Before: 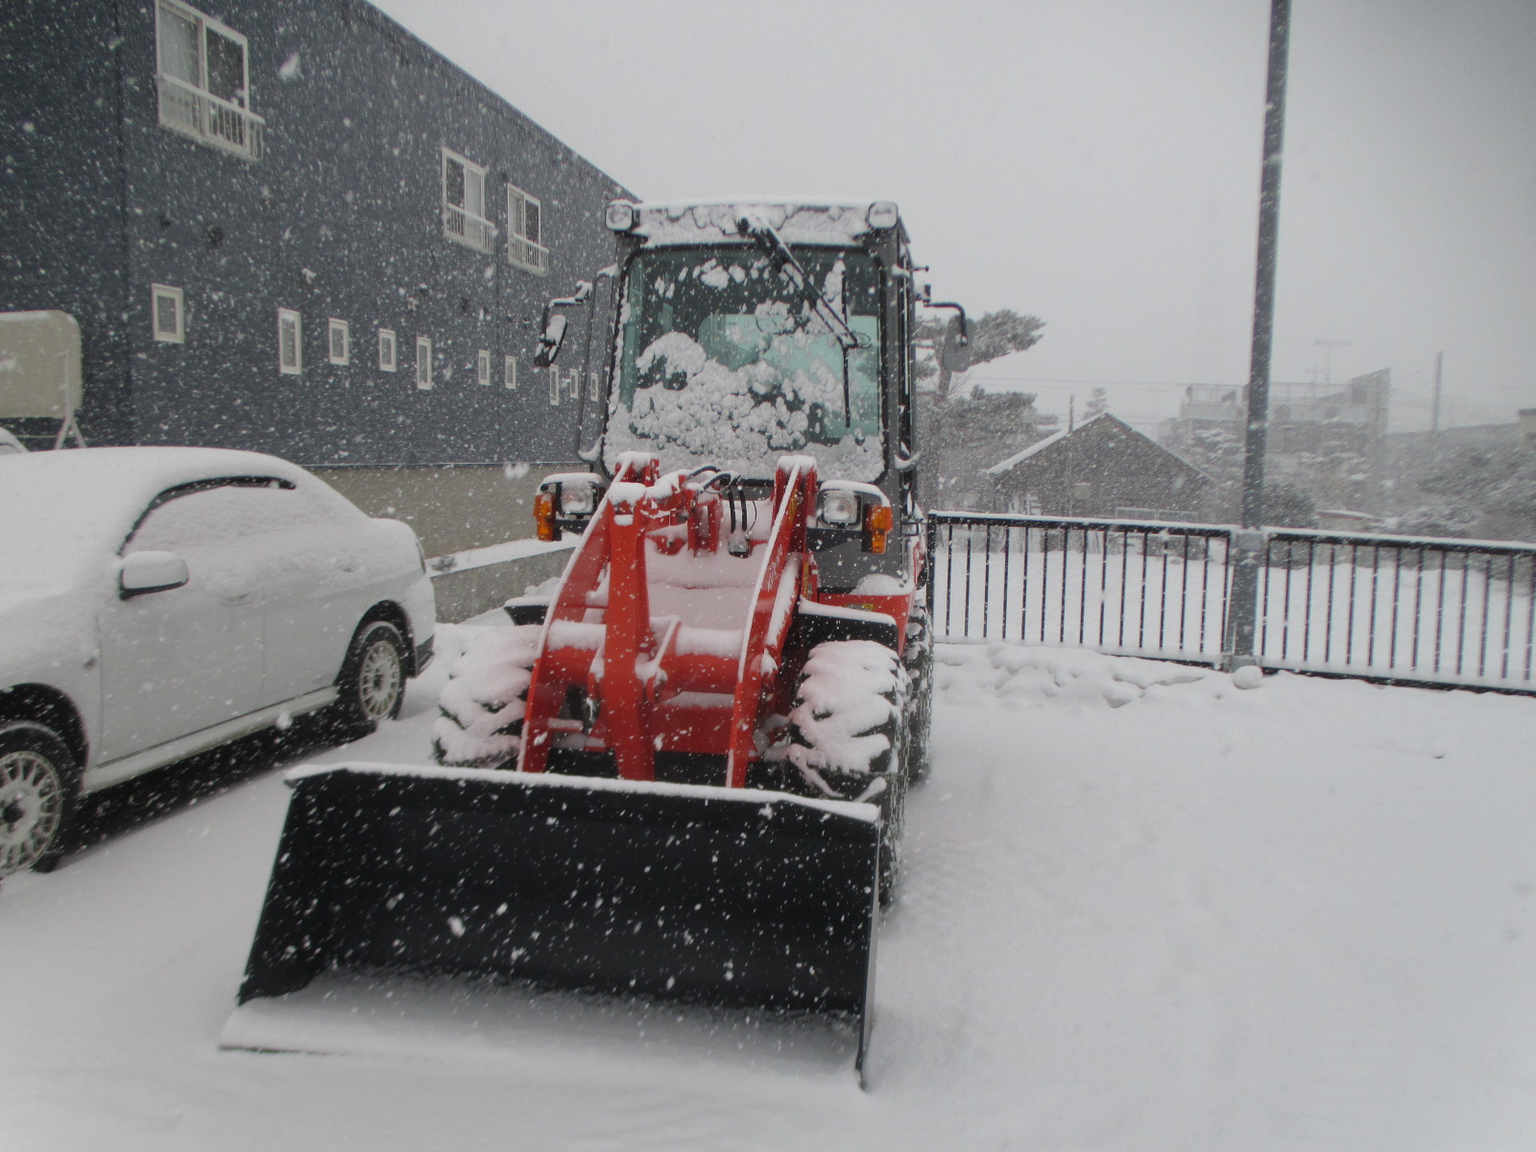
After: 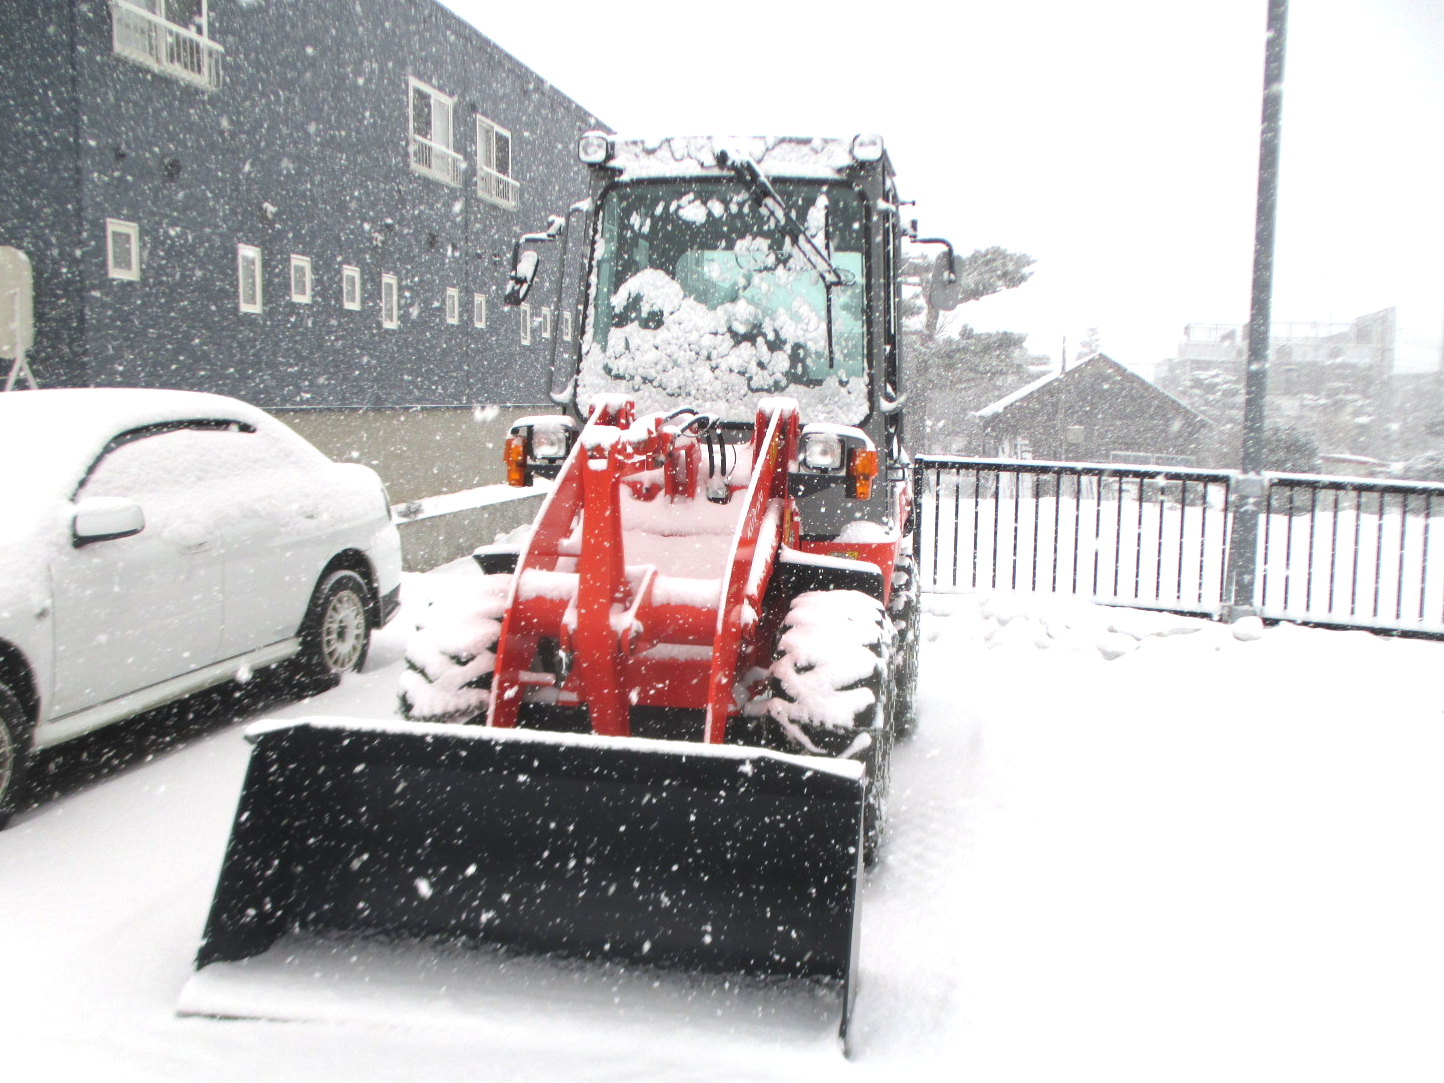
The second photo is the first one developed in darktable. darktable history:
exposure: black level correction 0, exposure 1.2 EV, compensate highlight preservation false
crop: left 3.305%, top 6.436%, right 6.389%, bottom 3.258%
